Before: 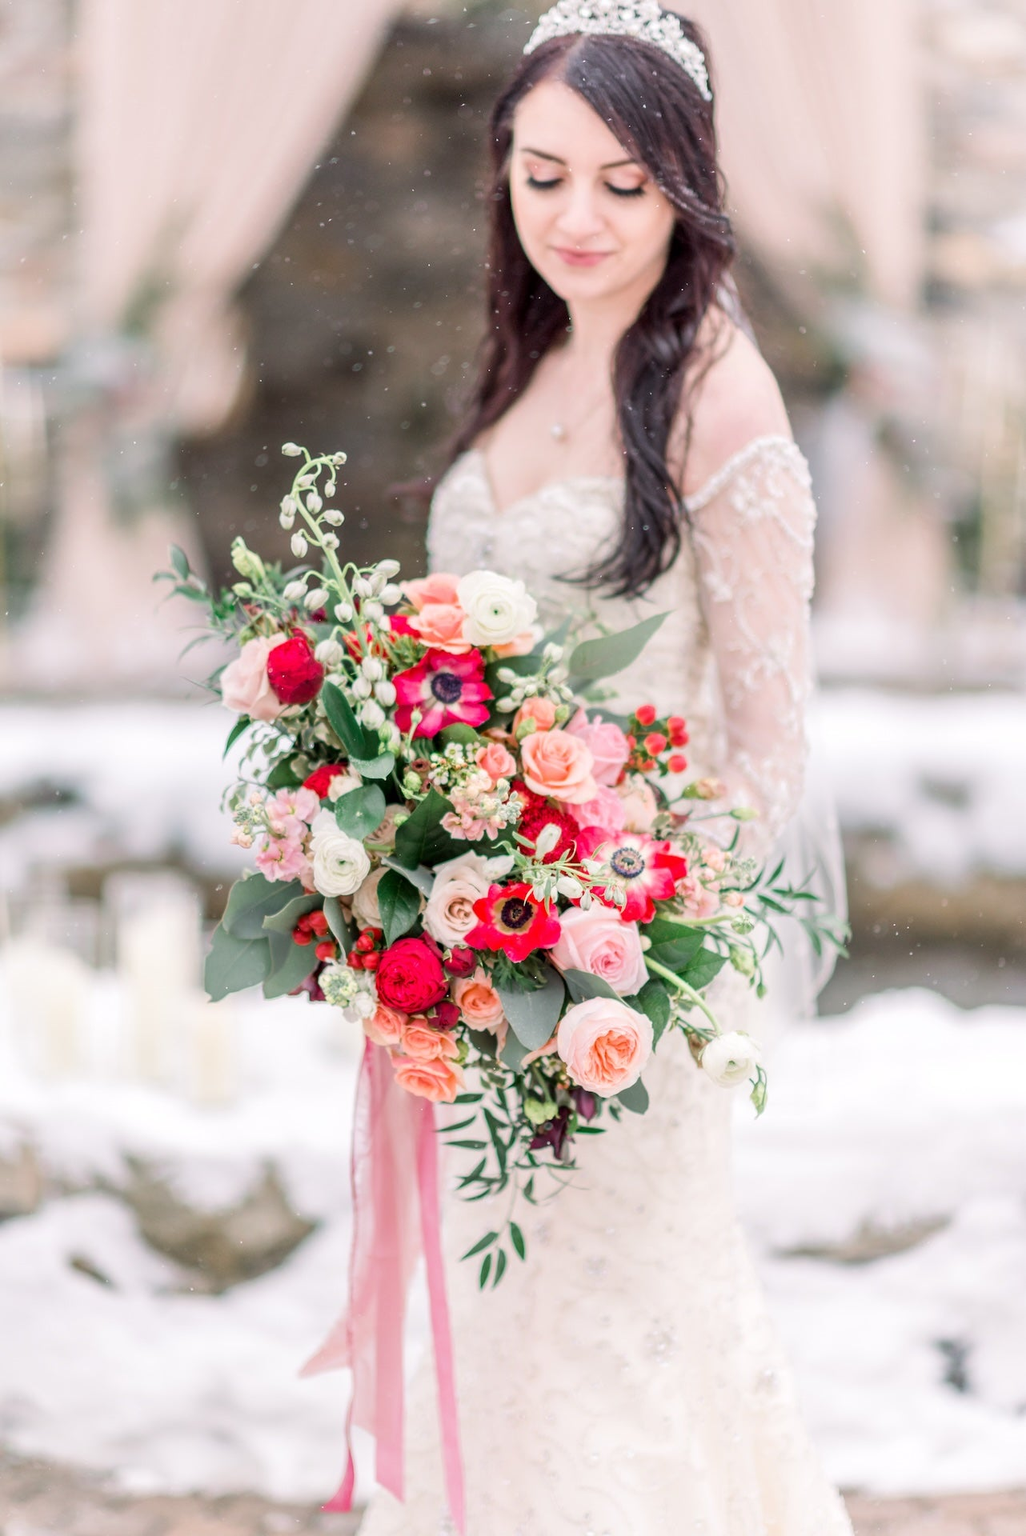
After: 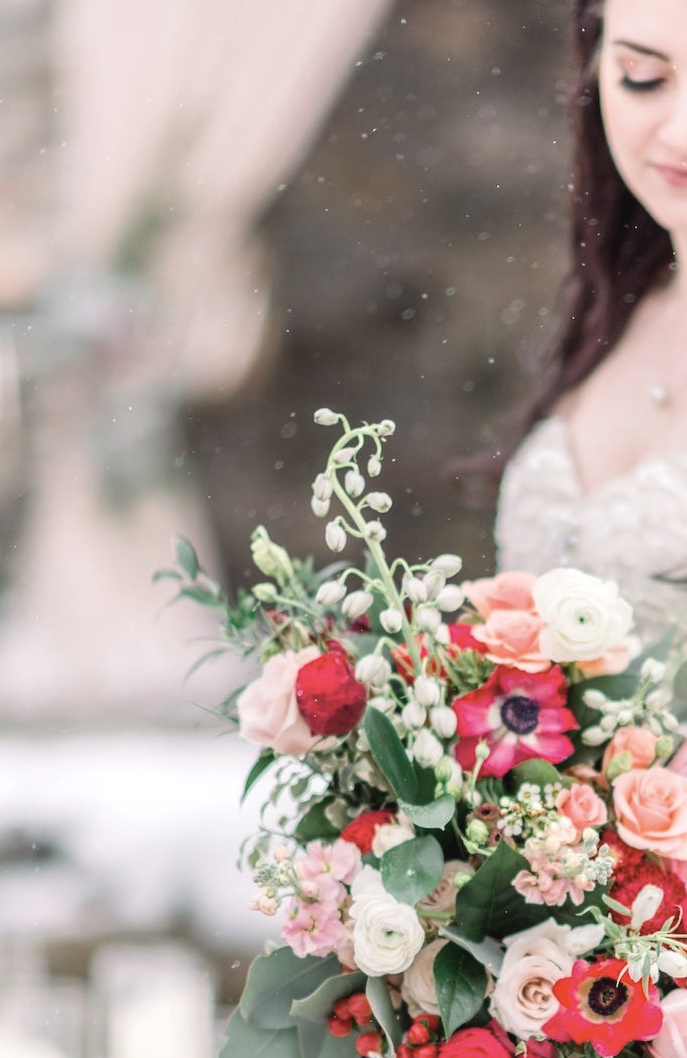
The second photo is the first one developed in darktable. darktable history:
exposure: black level correction -0.004, exposure 0.058 EV, compensate highlight preservation false
crop and rotate: left 3.035%, top 7.576%, right 43.354%, bottom 37.289%
color correction: highlights b* 0.023, saturation 0.791
